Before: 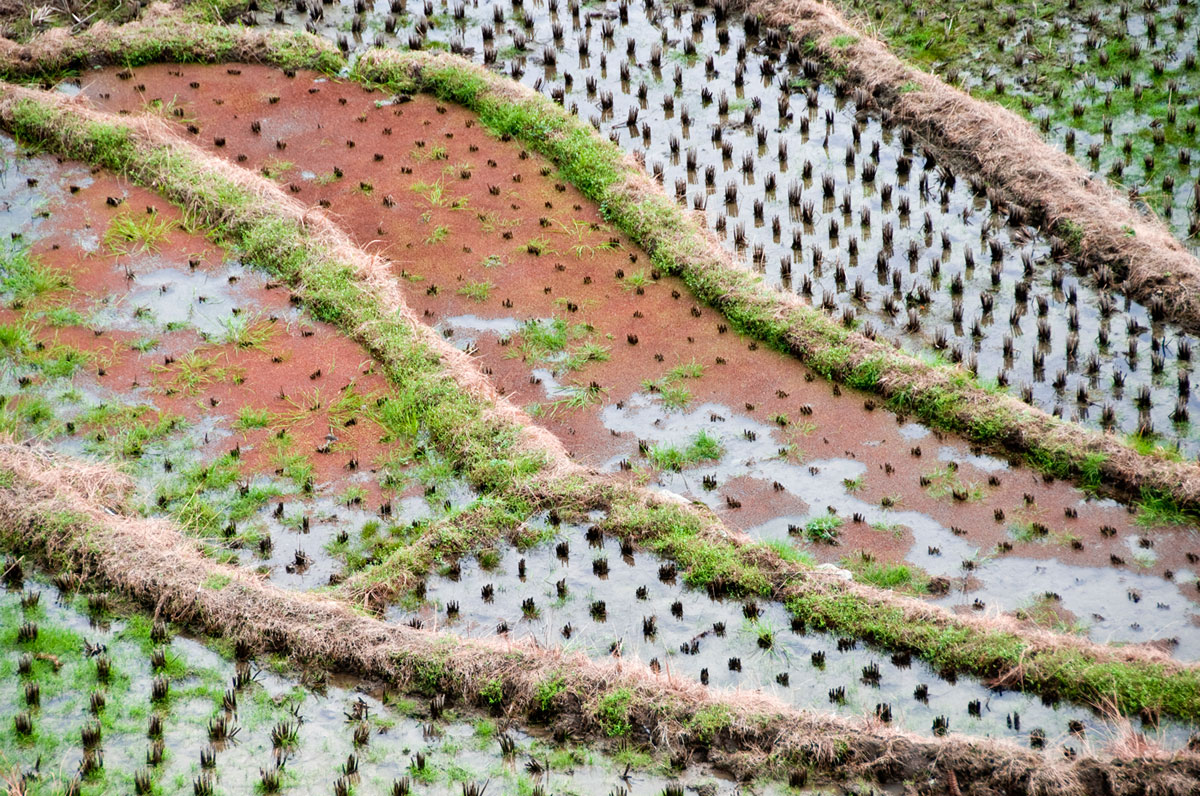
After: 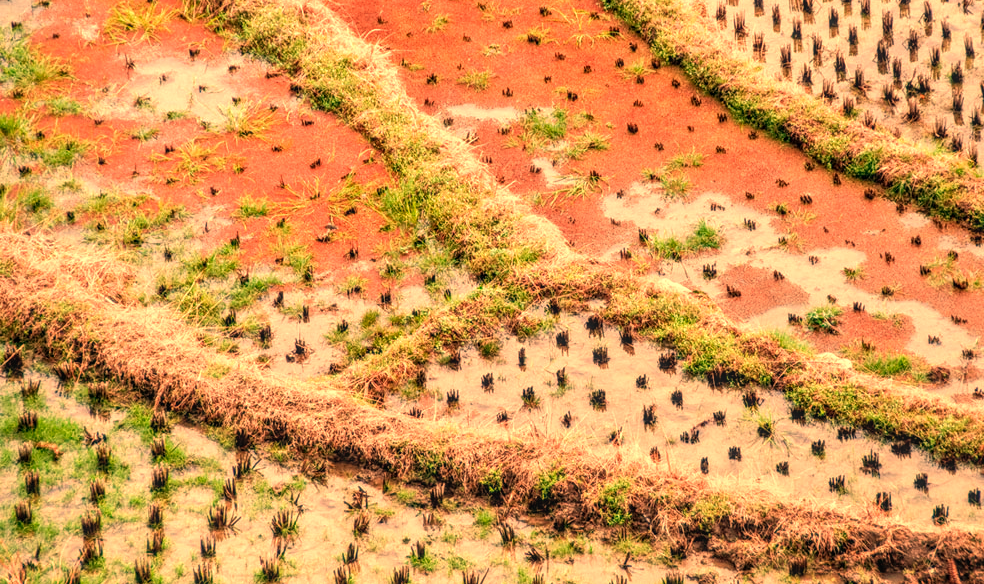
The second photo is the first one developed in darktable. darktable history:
white balance: red 1.467, blue 0.684
local contrast: highlights 0%, shadows 0%, detail 133%
crop: top 26.531%, right 17.959%
